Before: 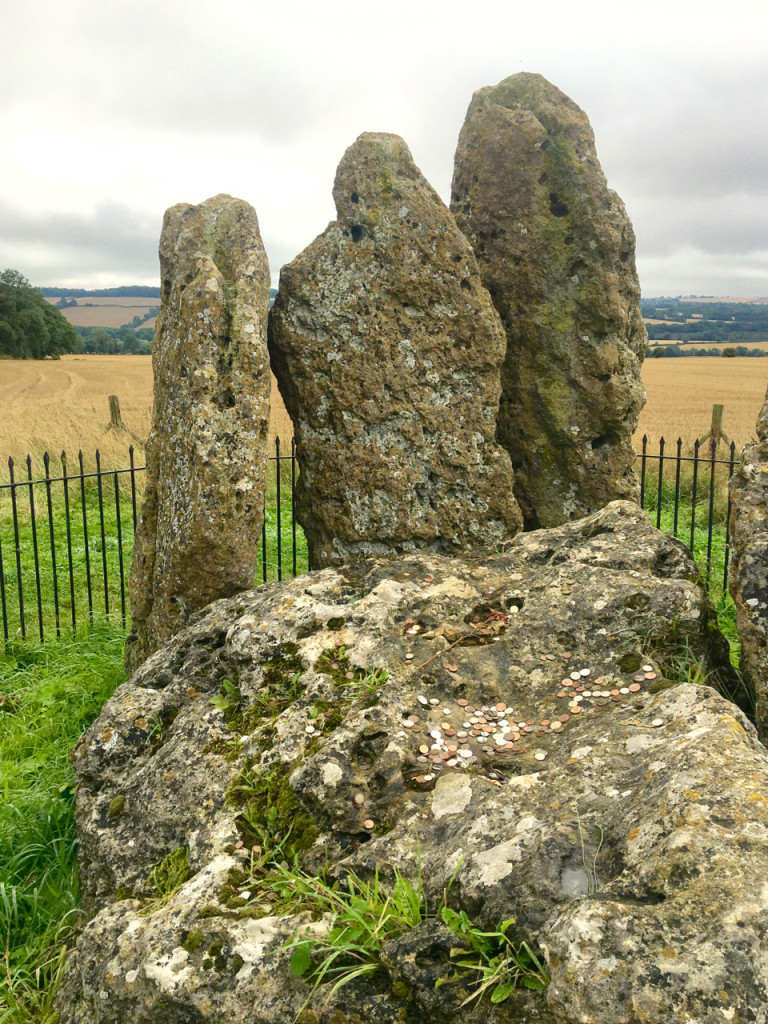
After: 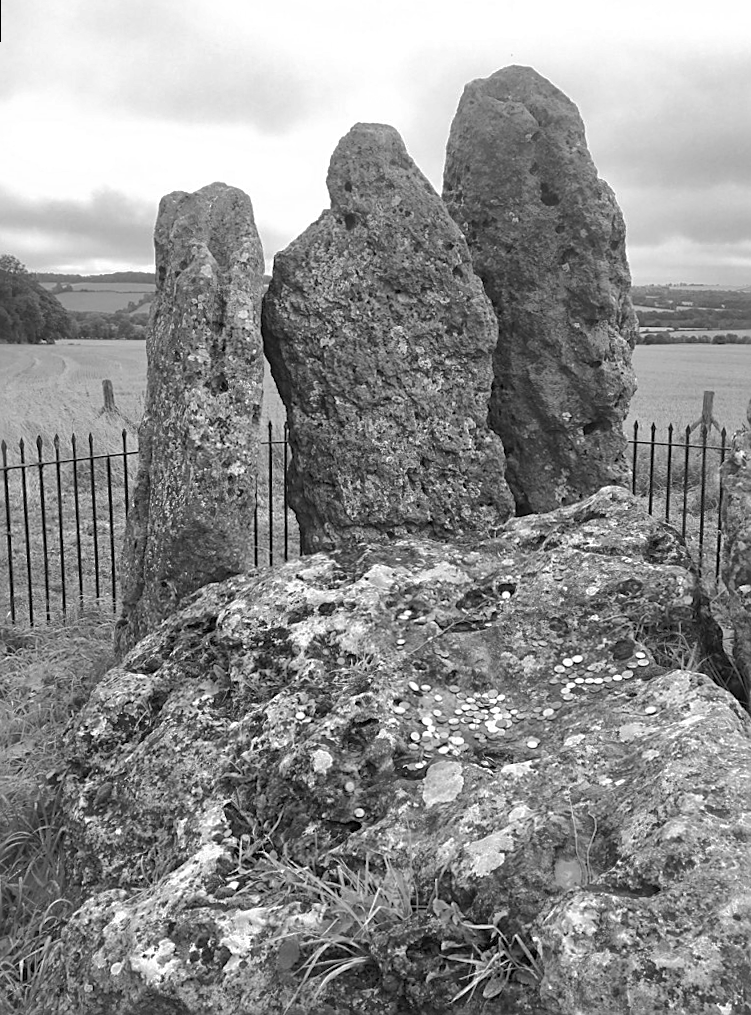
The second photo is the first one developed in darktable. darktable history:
rotate and perspective: rotation 0.226°, lens shift (vertical) -0.042, crop left 0.023, crop right 0.982, crop top 0.006, crop bottom 0.994
sharpen: on, module defaults
shadows and highlights: on, module defaults
monochrome: on, module defaults
